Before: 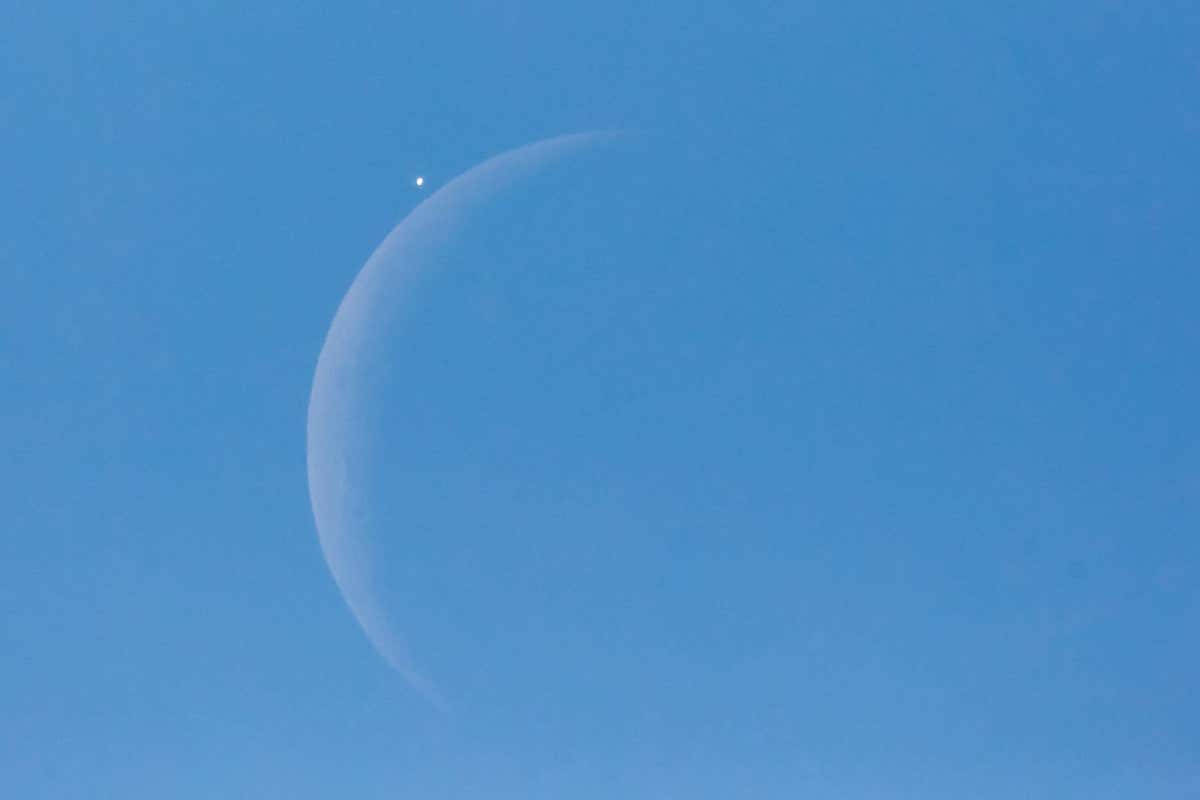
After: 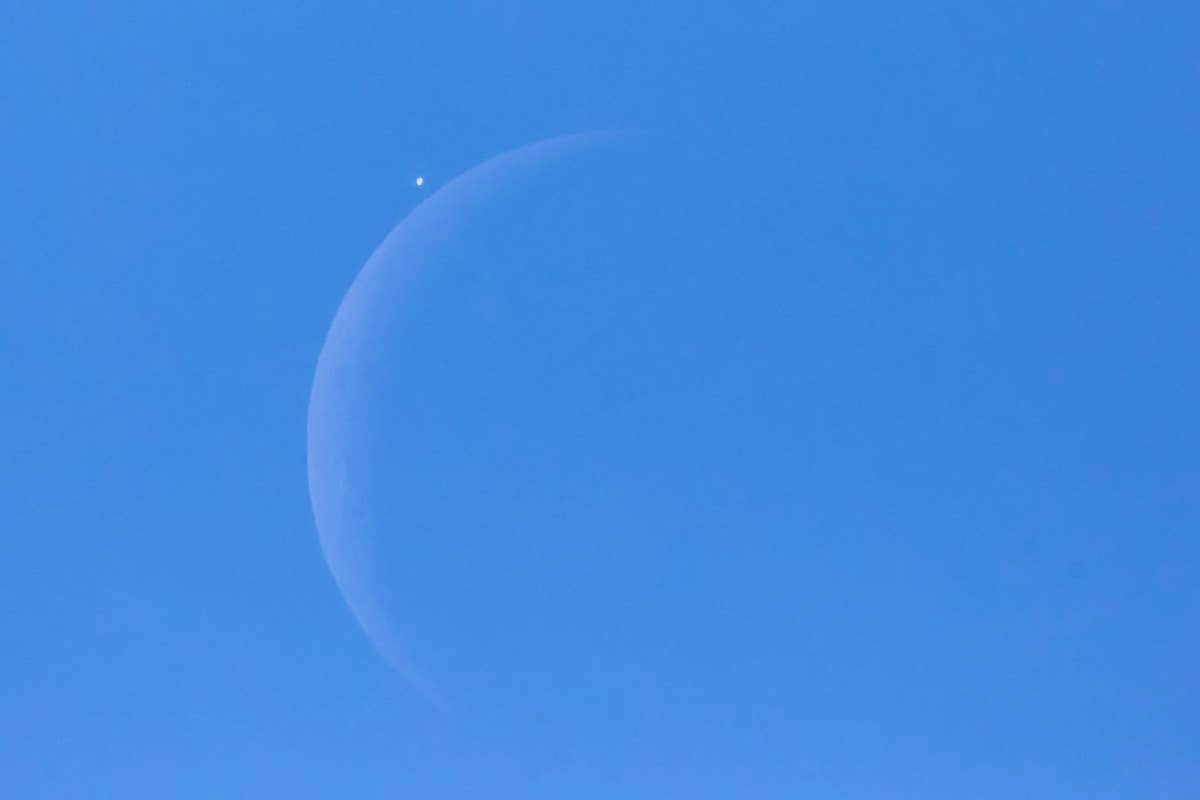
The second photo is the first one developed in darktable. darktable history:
color balance: on, module defaults
exposure: exposure 0.376 EV, compensate highlight preservation false
sharpen: on, module defaults
filmic rgb: black relative exposure -7.65 EV, white relative exposure 4.56 EV, hardness 3.61, color science v6 (2022)
velvia: on, module defaults
white balance: red 0.948, green 1.02, blue 1.176
